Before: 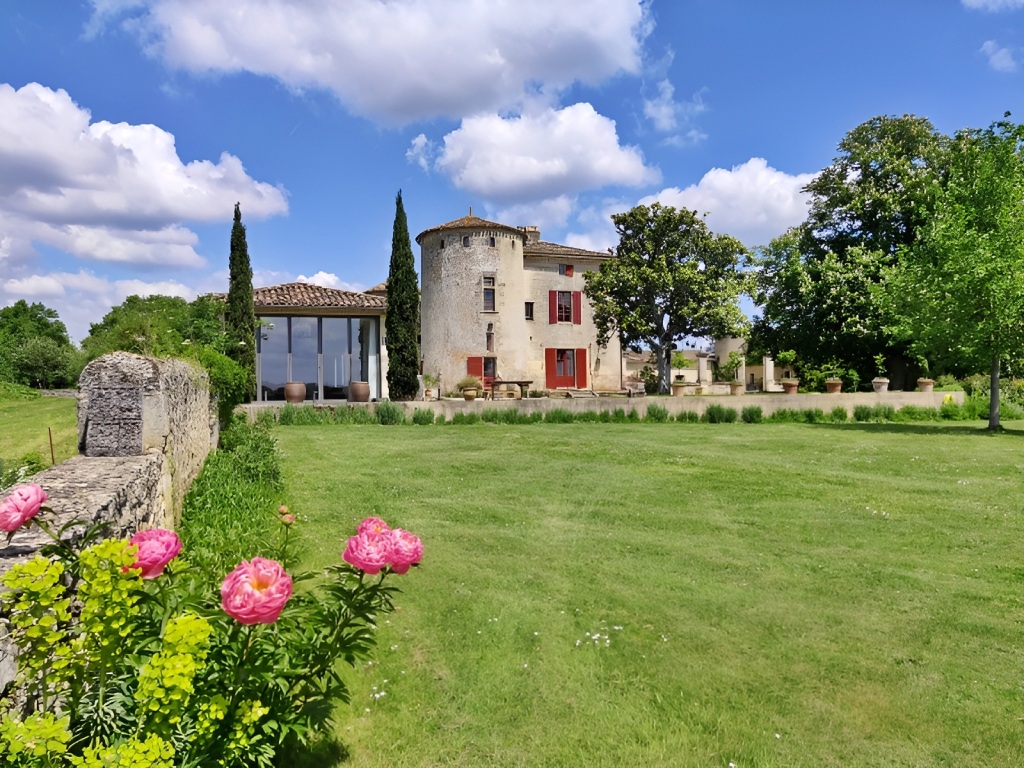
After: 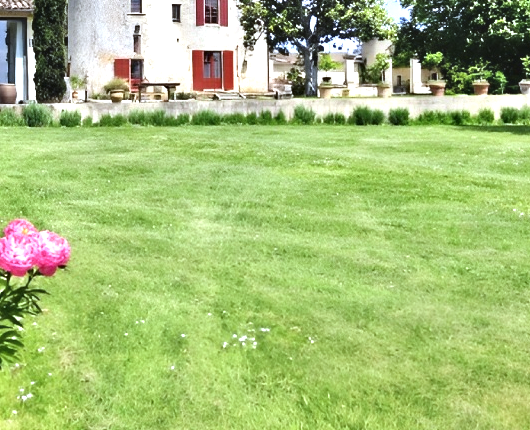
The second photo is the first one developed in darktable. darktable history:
crop: left 34.479%, top 38.822%, right 13.718%, bottom 5.172%
white balance: red 0.924, blue 1.095
contrast equalizer: y [[0.536, 0.565, 0.581, 0.516, 0.52, 0.491], [0.5 ×6], [0.5 ×6], [0 ×6], [0 ×6]]
exposure: black level correction -0.005, exposure 1.002 EV, compensate highlight preservation false
